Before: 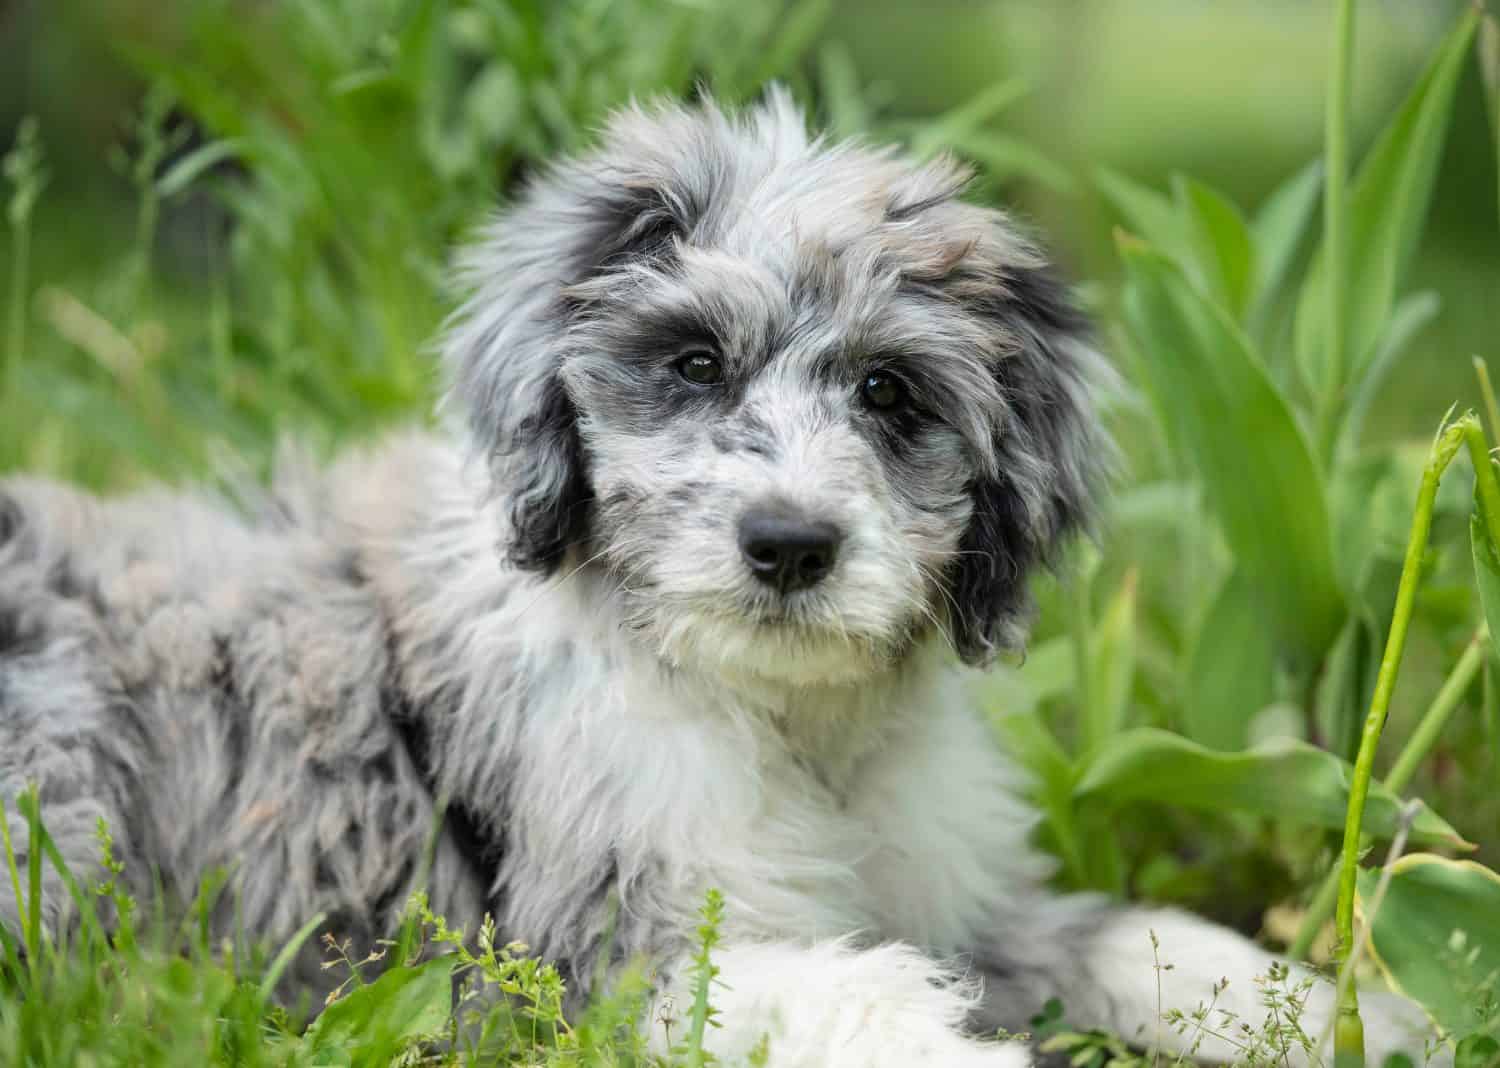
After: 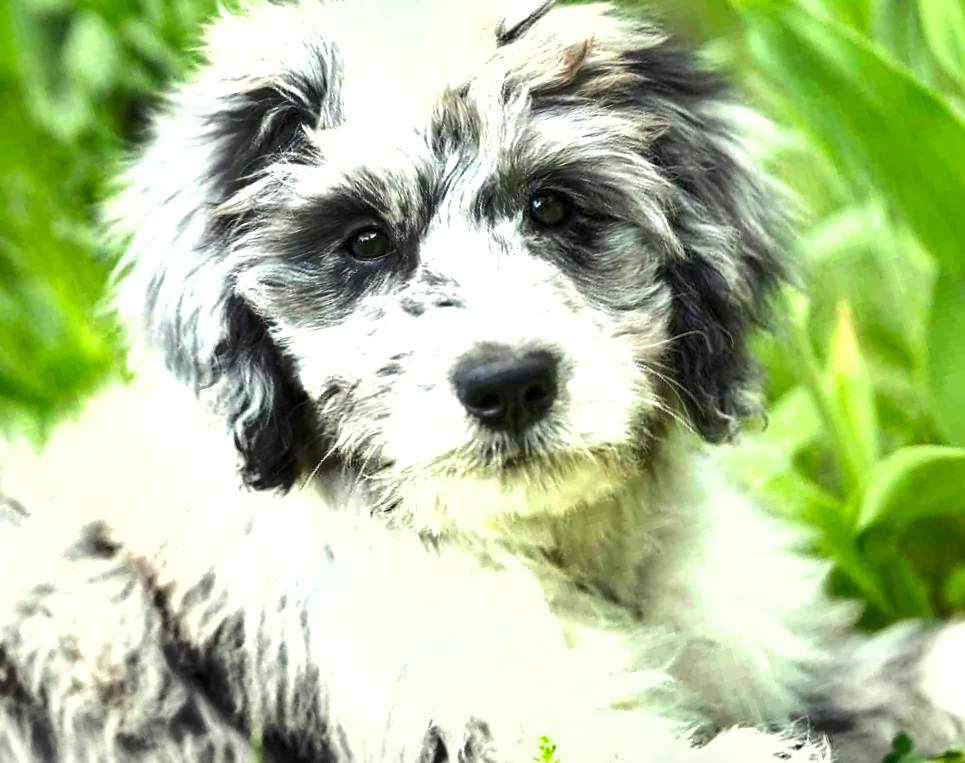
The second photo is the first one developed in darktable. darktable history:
shadows and highlights: low approximation 0.01, soften with gaussian
color correction: highlights a* -4.3, highlights b* 6.8
crop and rotate: angle 17.93°, left 6.918%, right 4.032%, bottom 1.064%
exposure: black level correction 0, exposure 1.199 EV, compensate highlight preservation false
local contrast: mode bilateral grid, contrast 20, coarseness 50, detail 119%, midtone range 0.2
